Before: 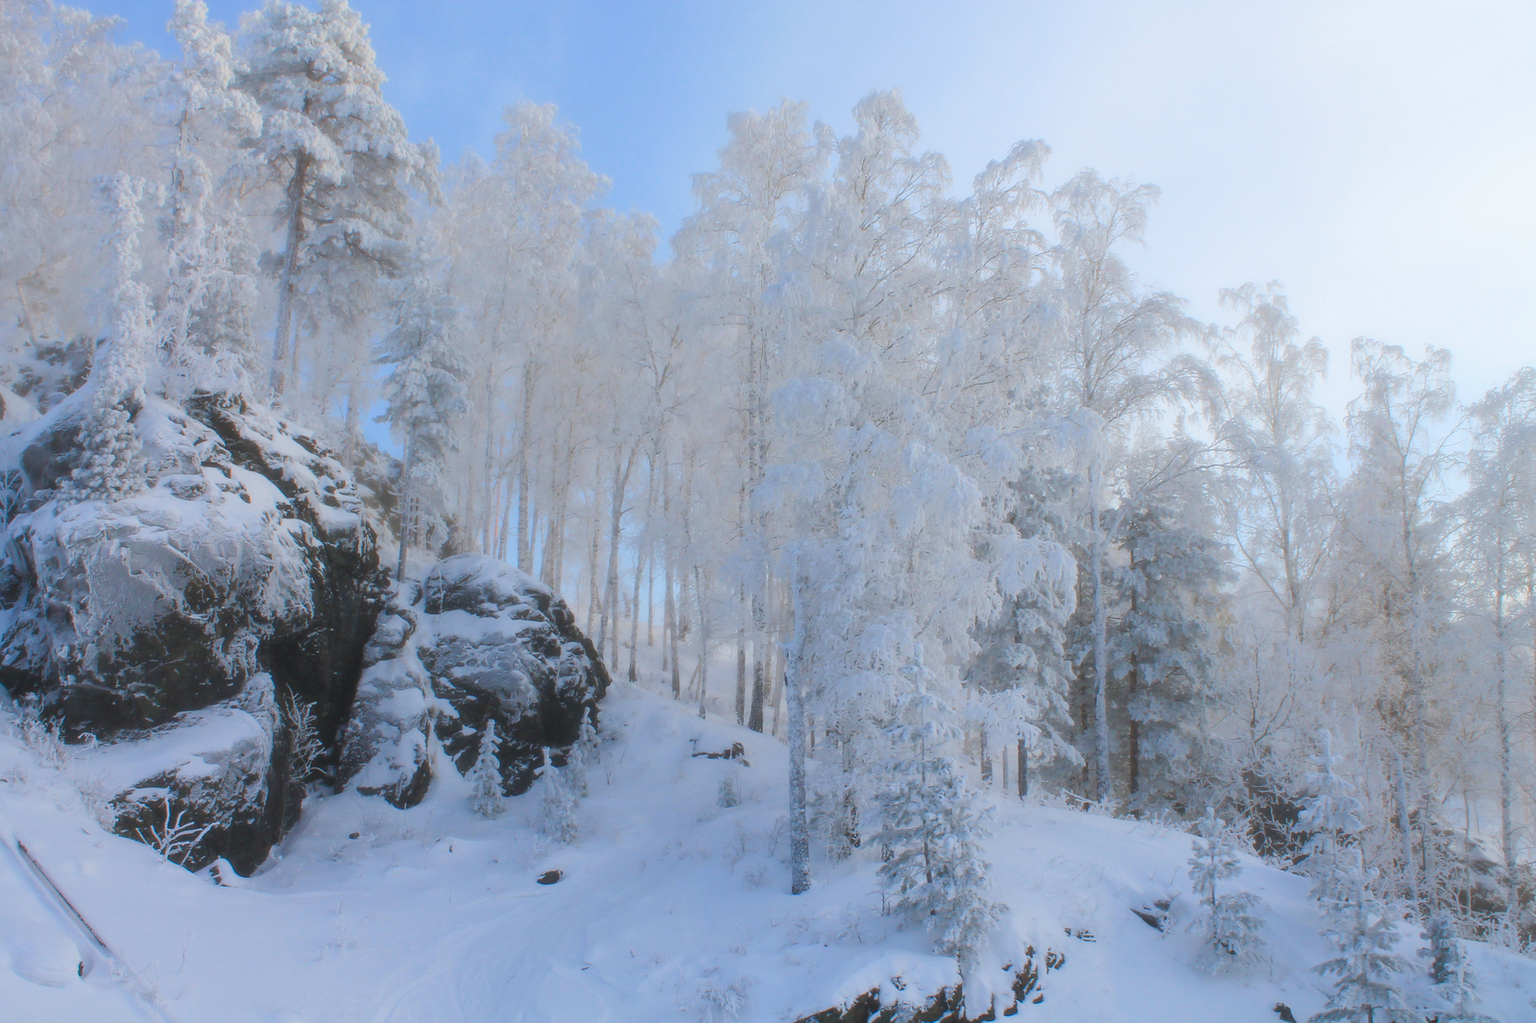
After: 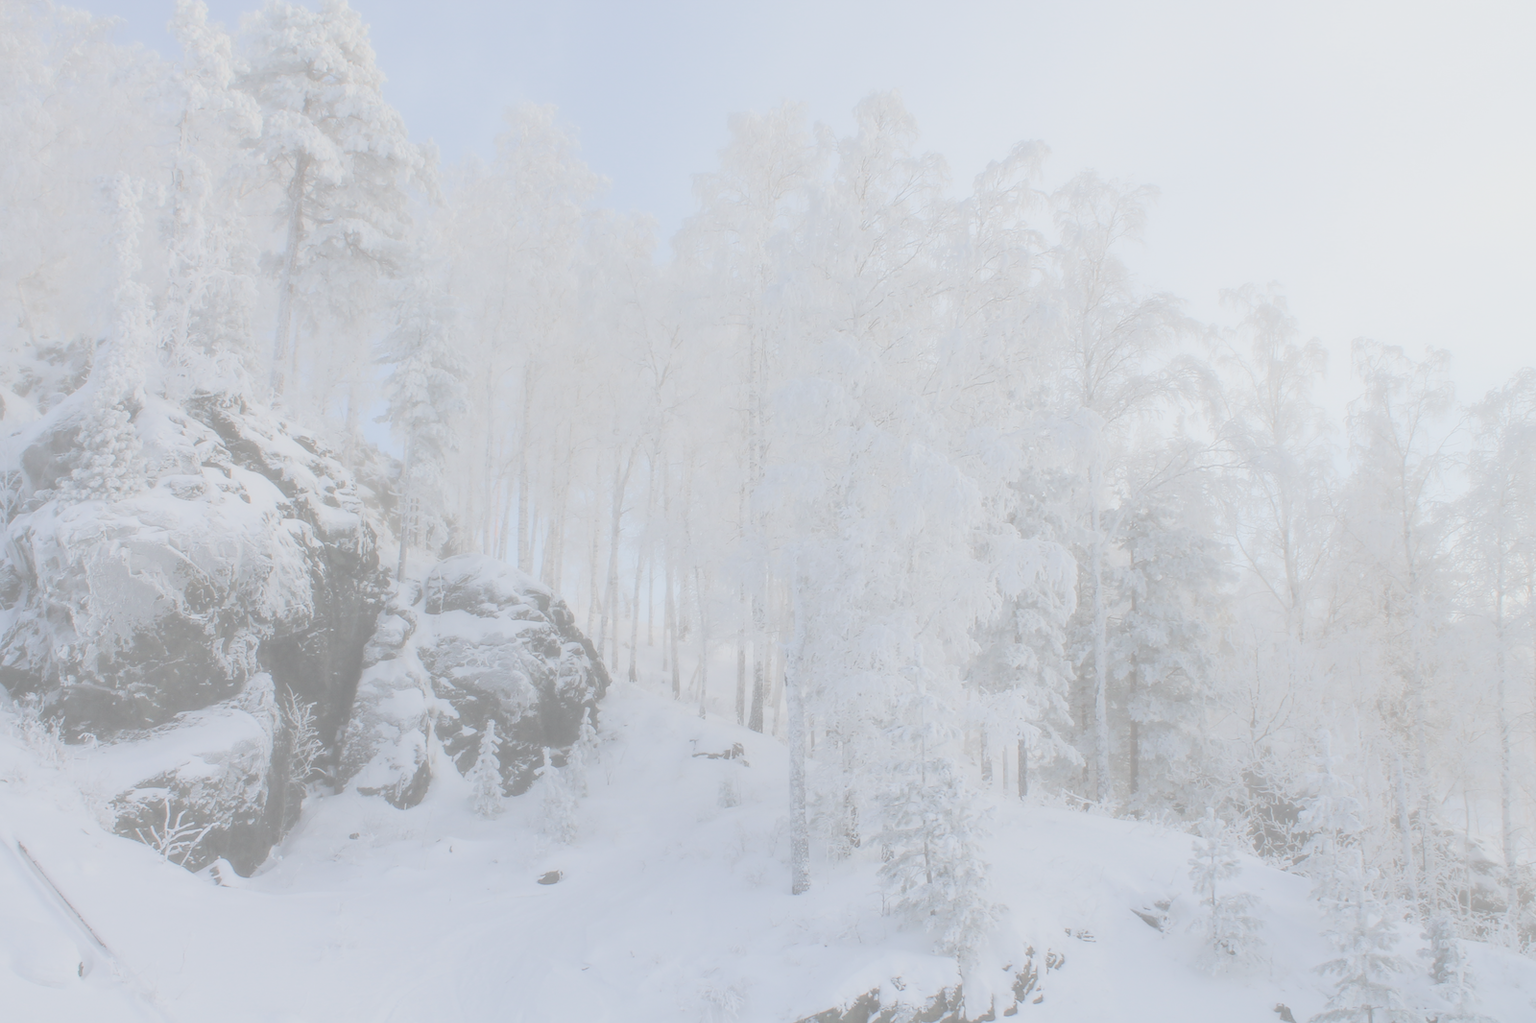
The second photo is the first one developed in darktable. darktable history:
velvia: on, module defaults
contrast brightness saturation: contrast -0.319, brightness 0.732, saturation -0.773
